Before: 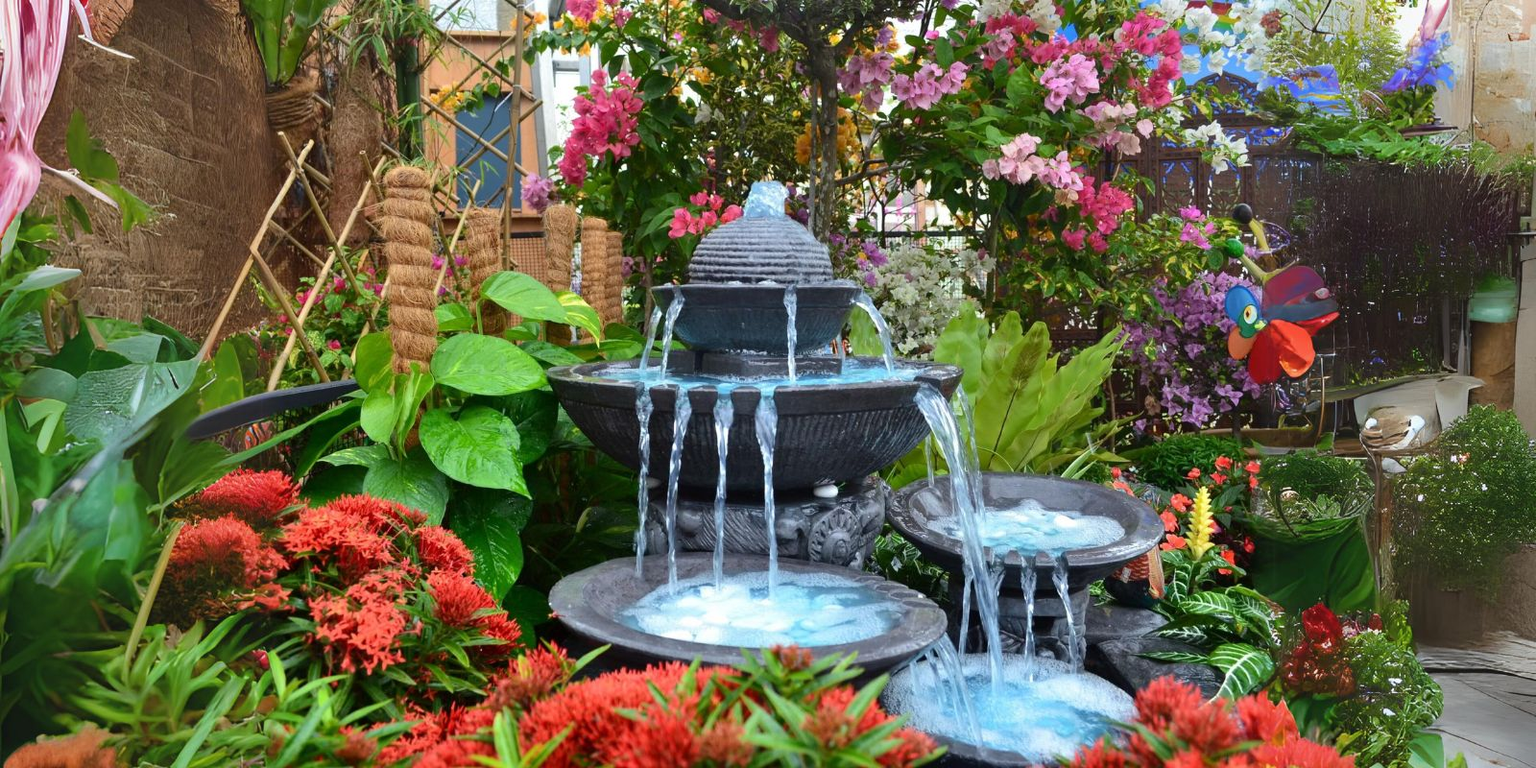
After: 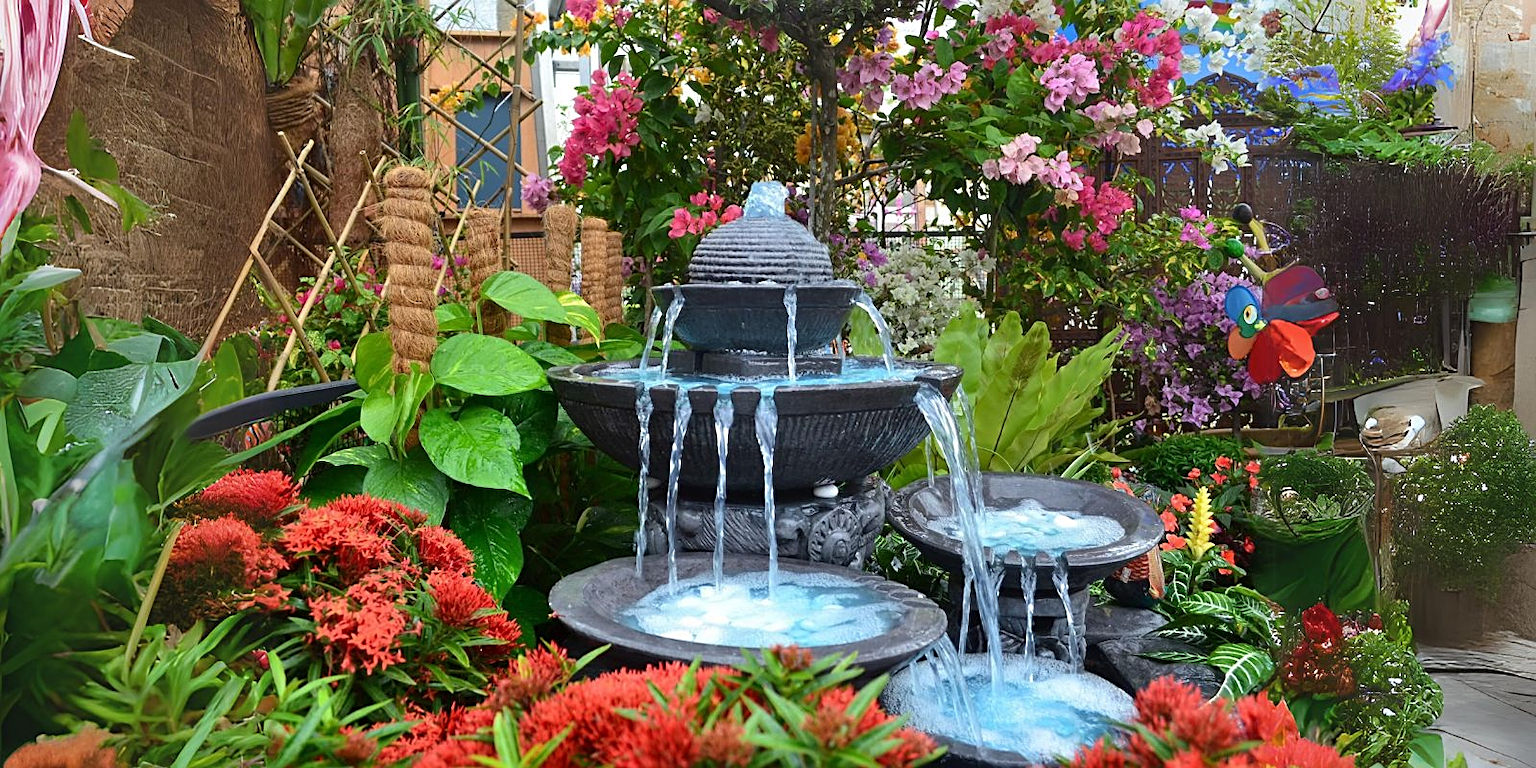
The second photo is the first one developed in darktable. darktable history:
sharpen: on, module defaults
tone equalizer: -7 EV 0.109 EV
